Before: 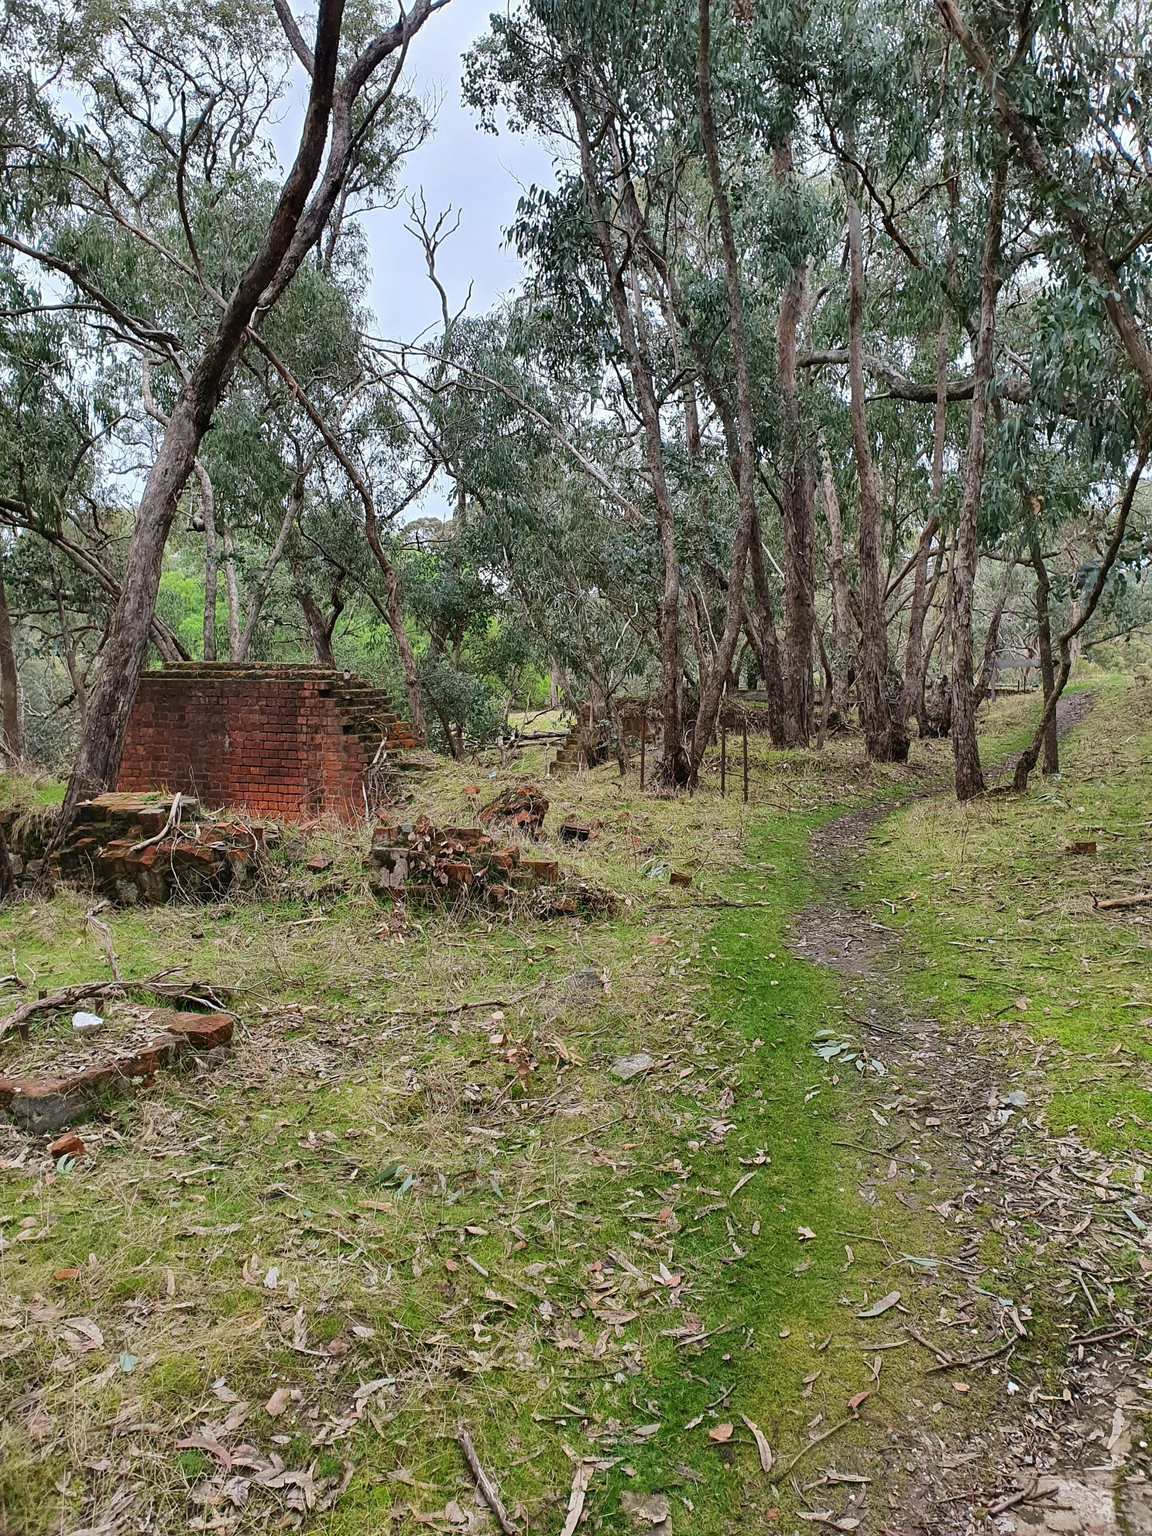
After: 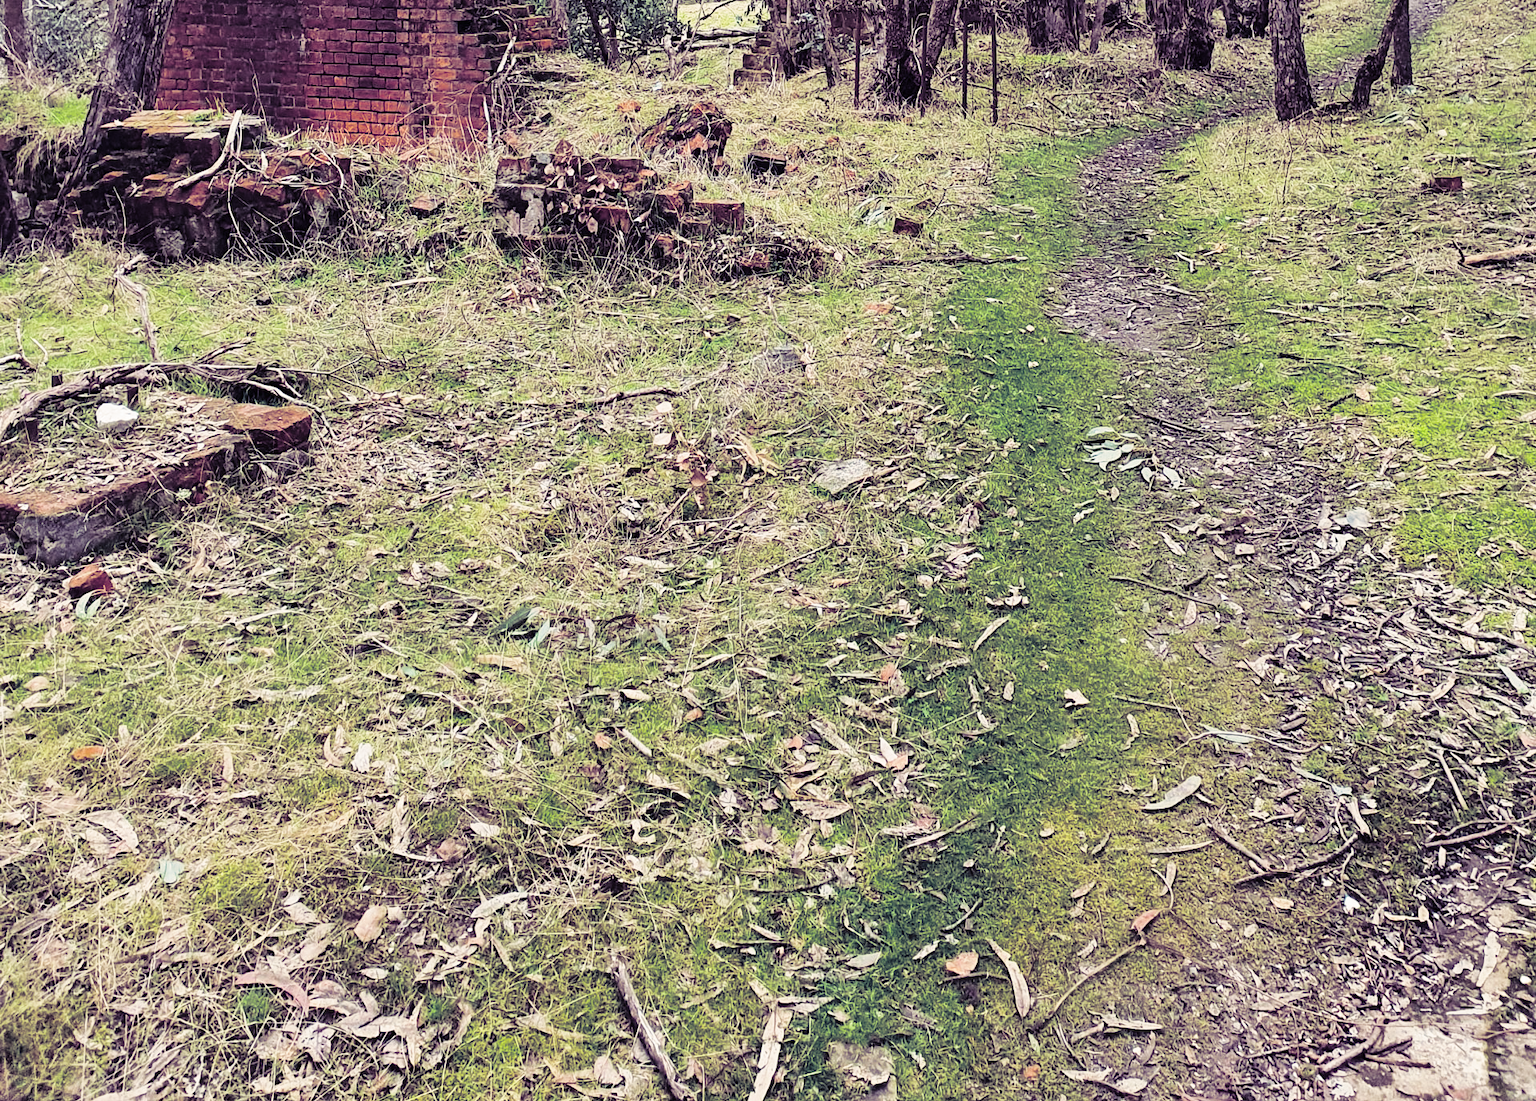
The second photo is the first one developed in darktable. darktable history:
split-toning: shadows › hue 255.6°, shadows › saturation 0.66, highlights › hue 43.2°, highlights › saturation 0.68, balance -50.1
base curve: curves: ch0 [(0, 0) (0.028, 0.03) (0.121, 0.232) (0.46, 0.748) (0.859, 0.968) (1, 1)], preserve colors none
crop and rotate: top 46.237%
